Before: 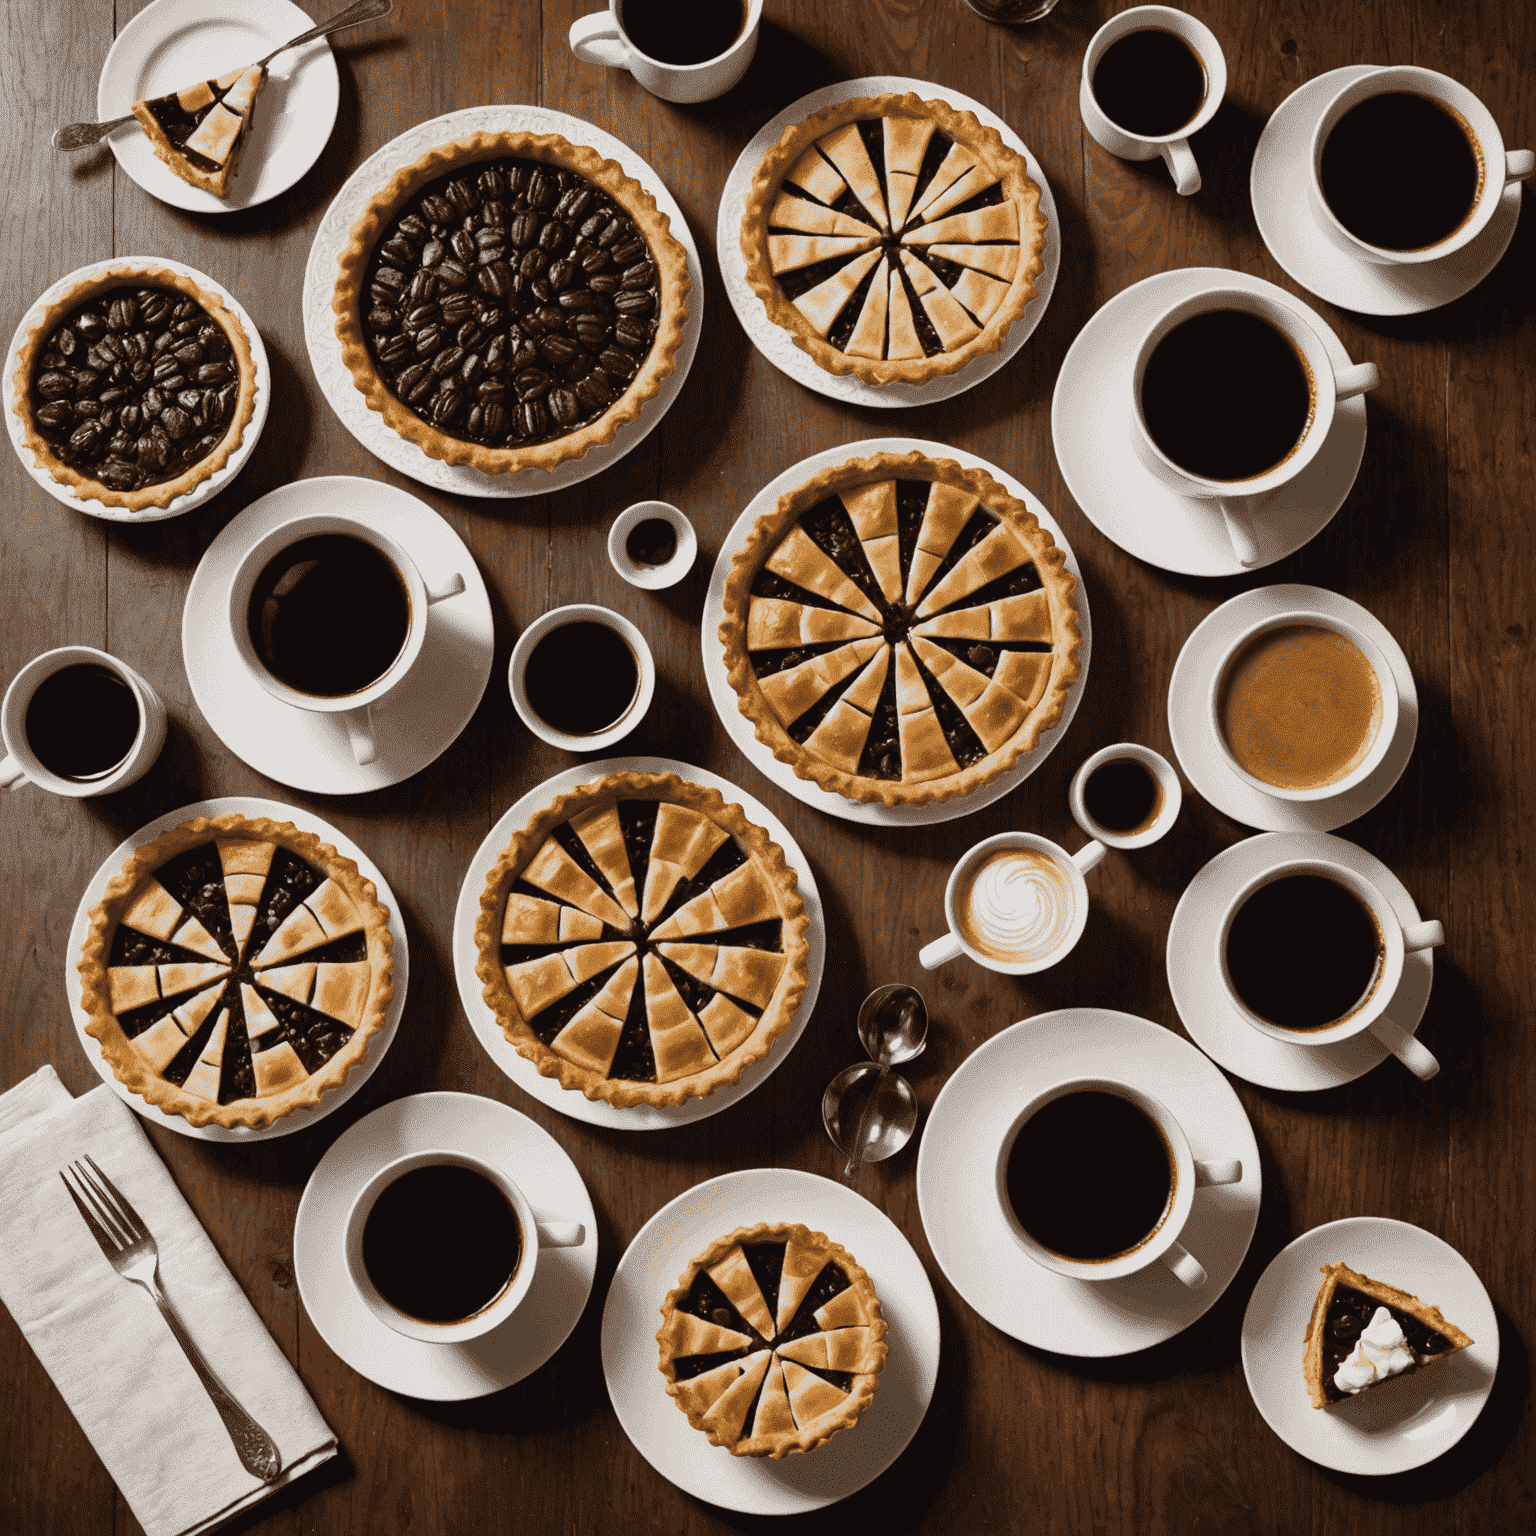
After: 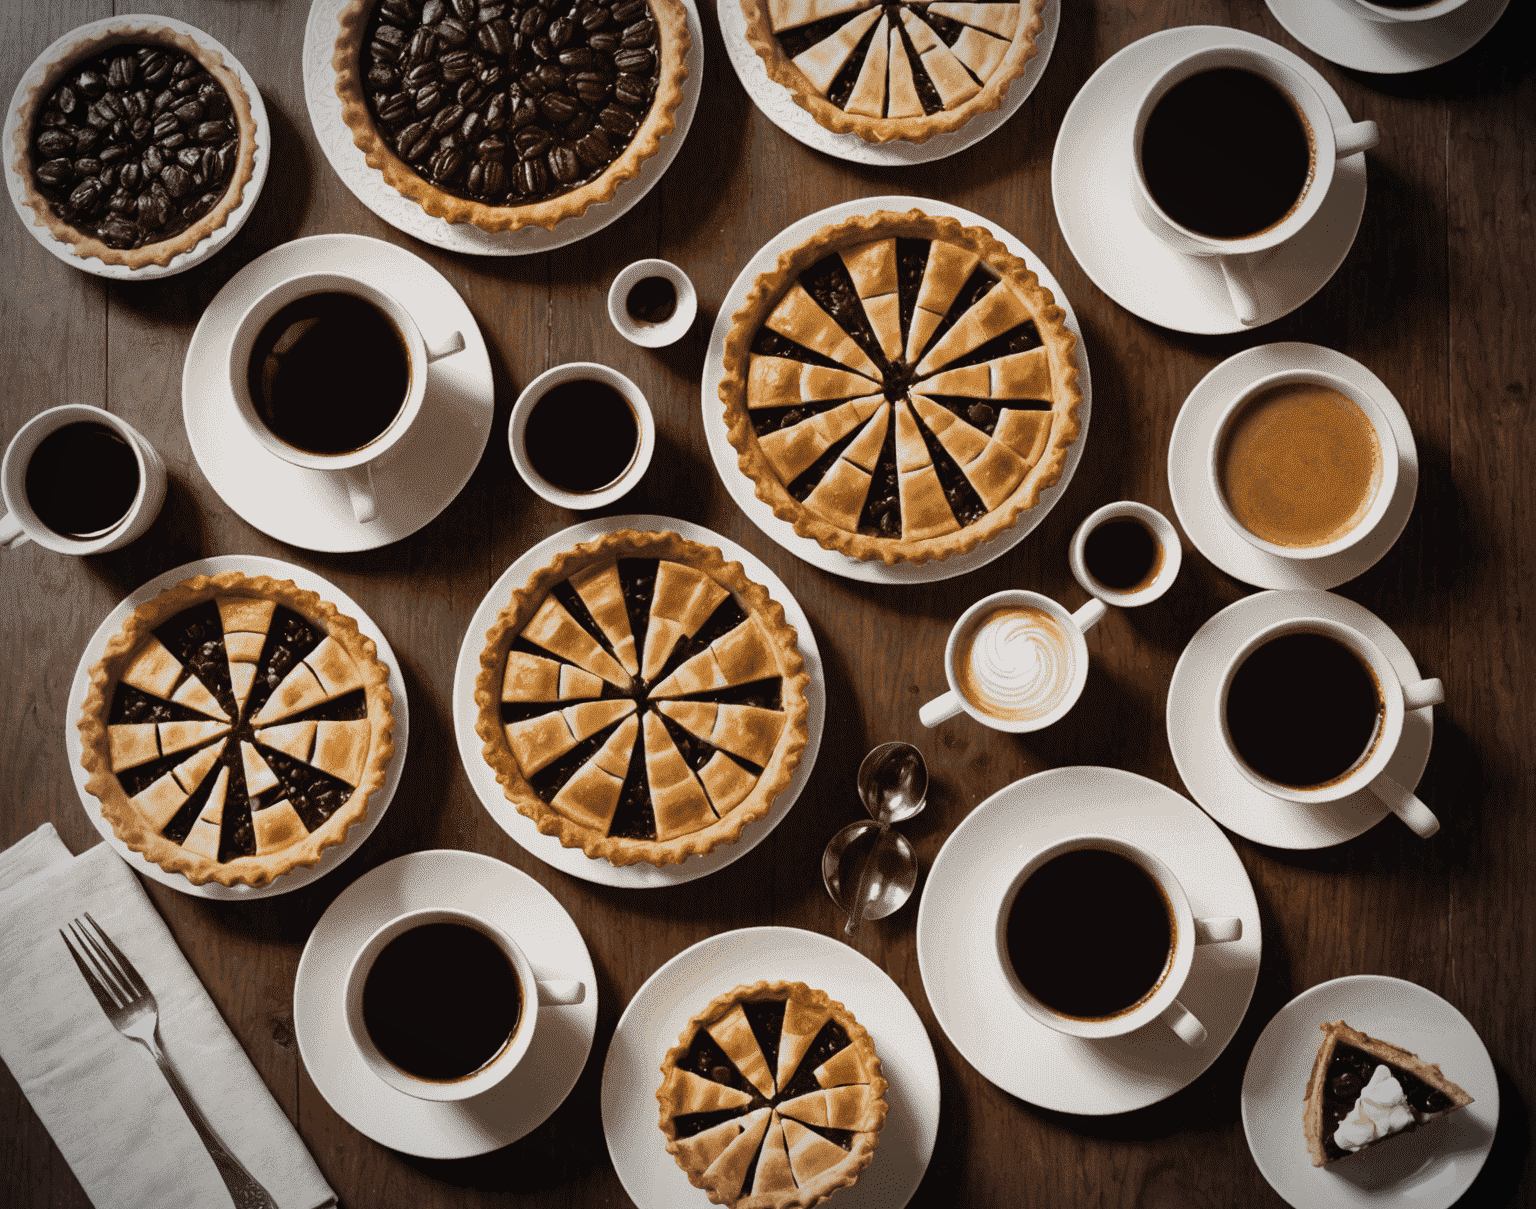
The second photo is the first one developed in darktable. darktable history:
crop and rotate: top 15.774%, bottom 5.506%
vignetting: automatic ratio true
